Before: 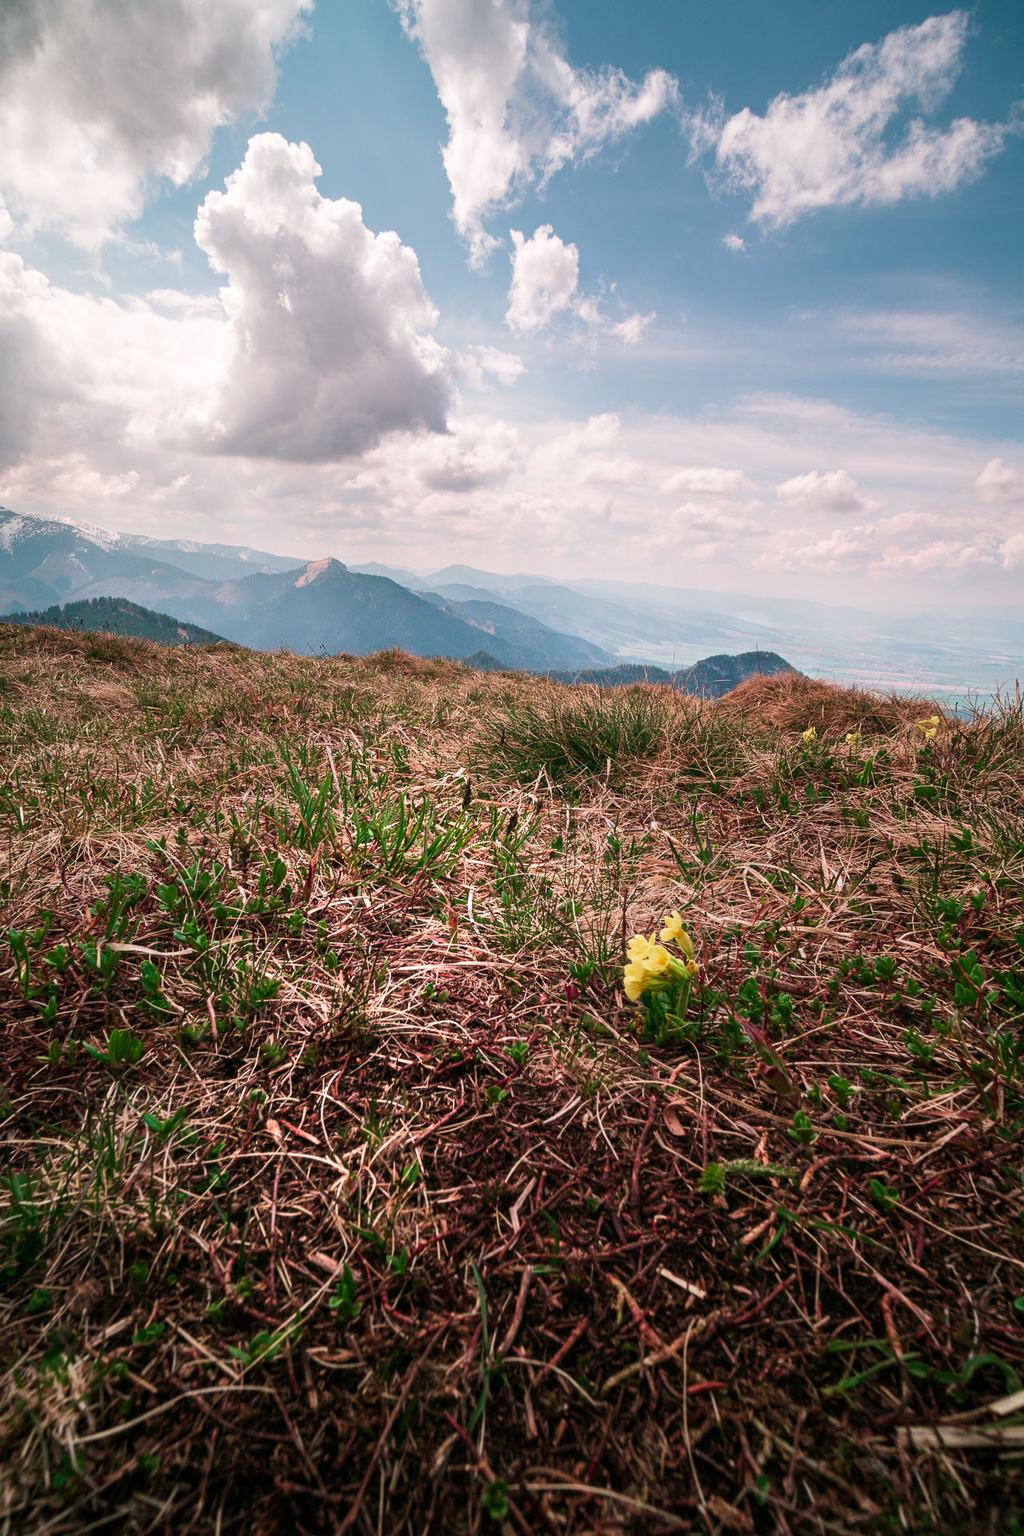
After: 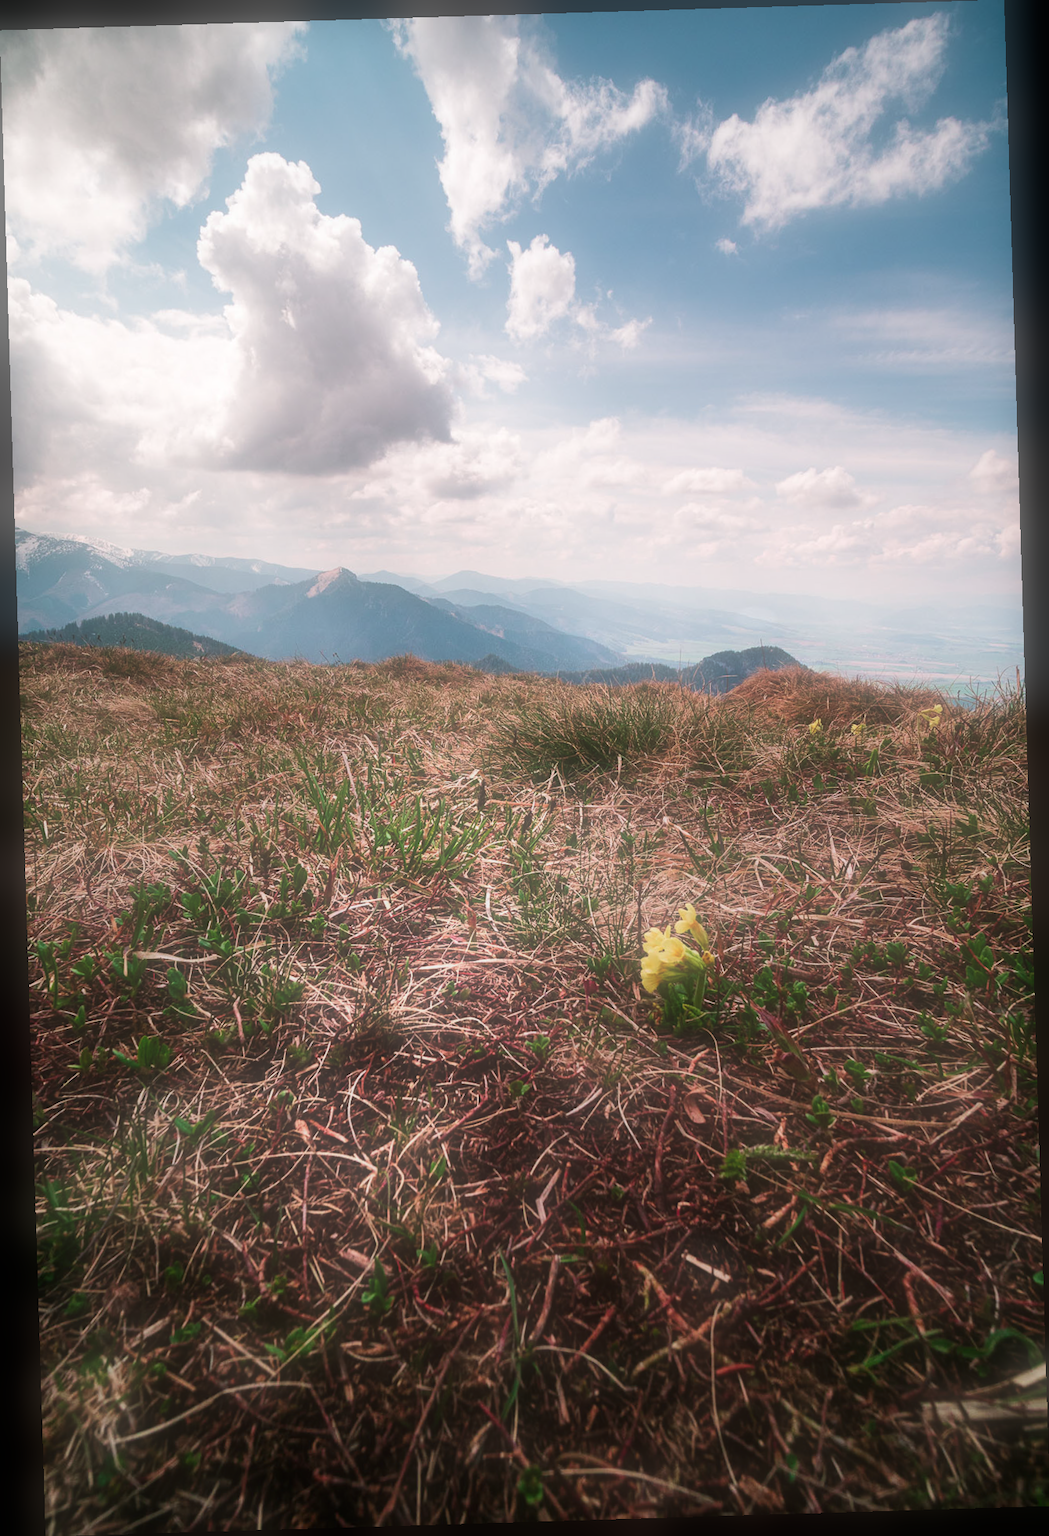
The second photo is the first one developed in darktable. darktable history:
rotate and perspective: rotation -1.75°, automatic cropping off
soften: size 60.24%, saturation 65.46%, brightness 0.506 EV, mix 25.7%
